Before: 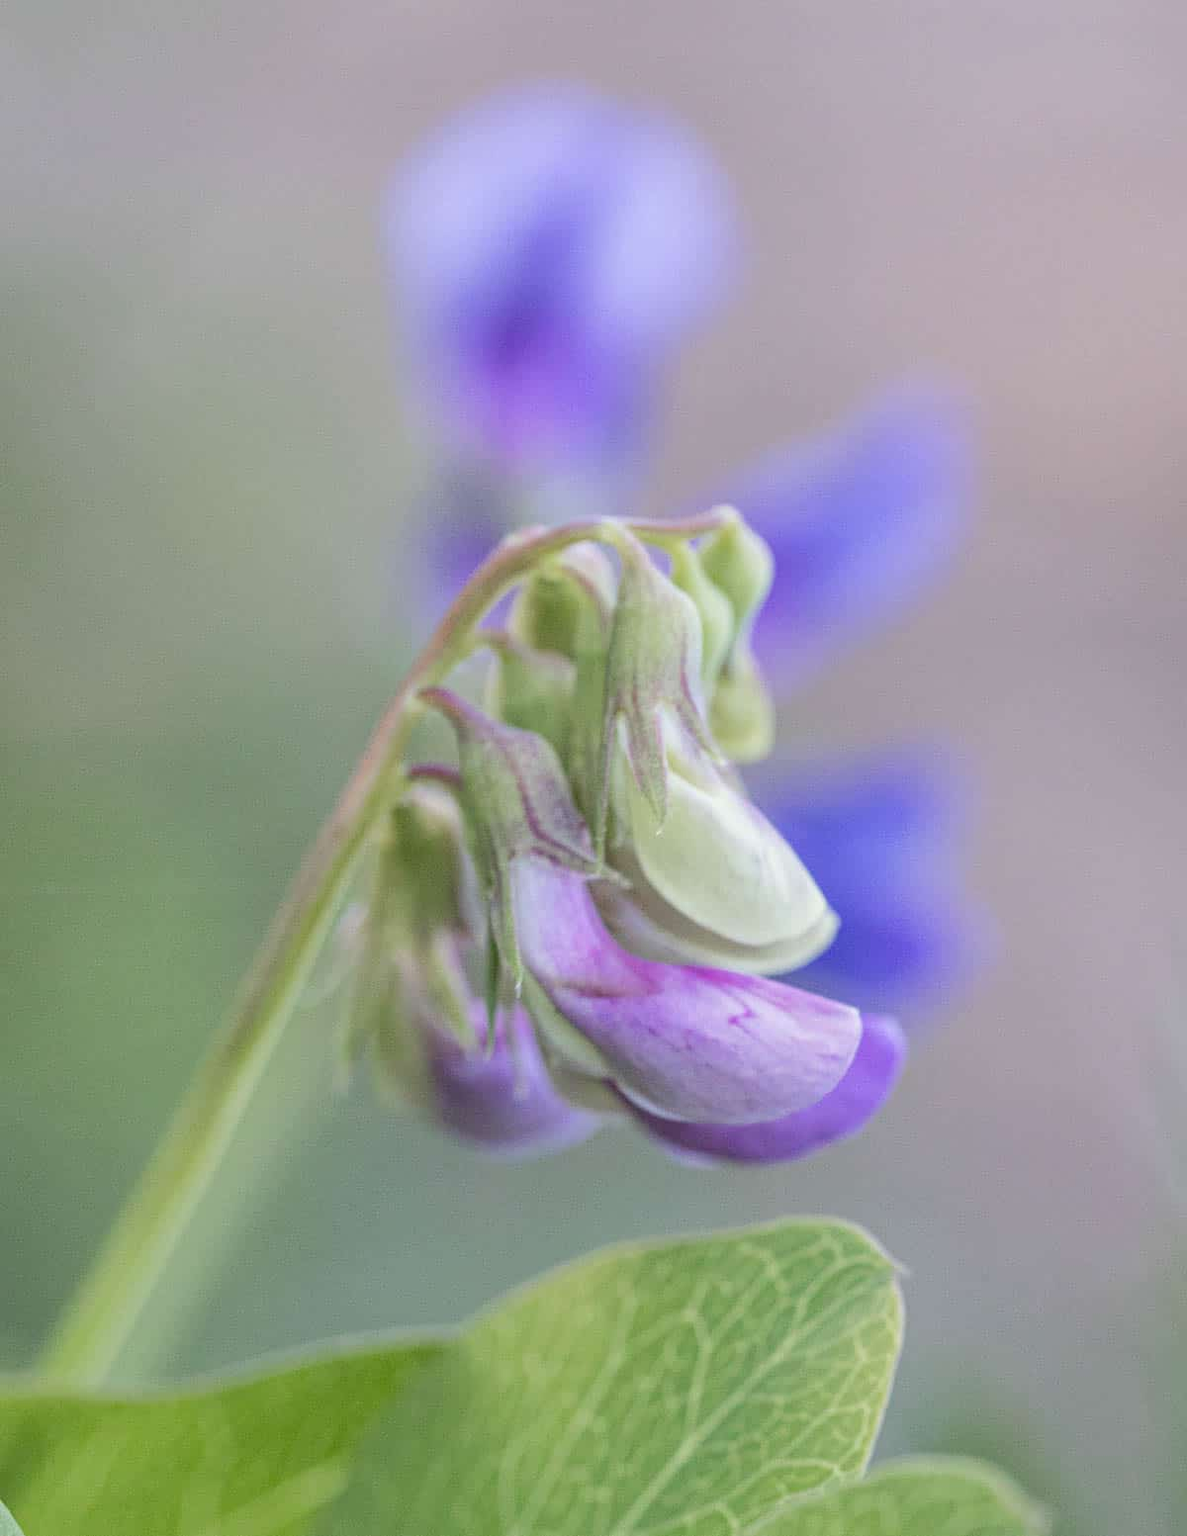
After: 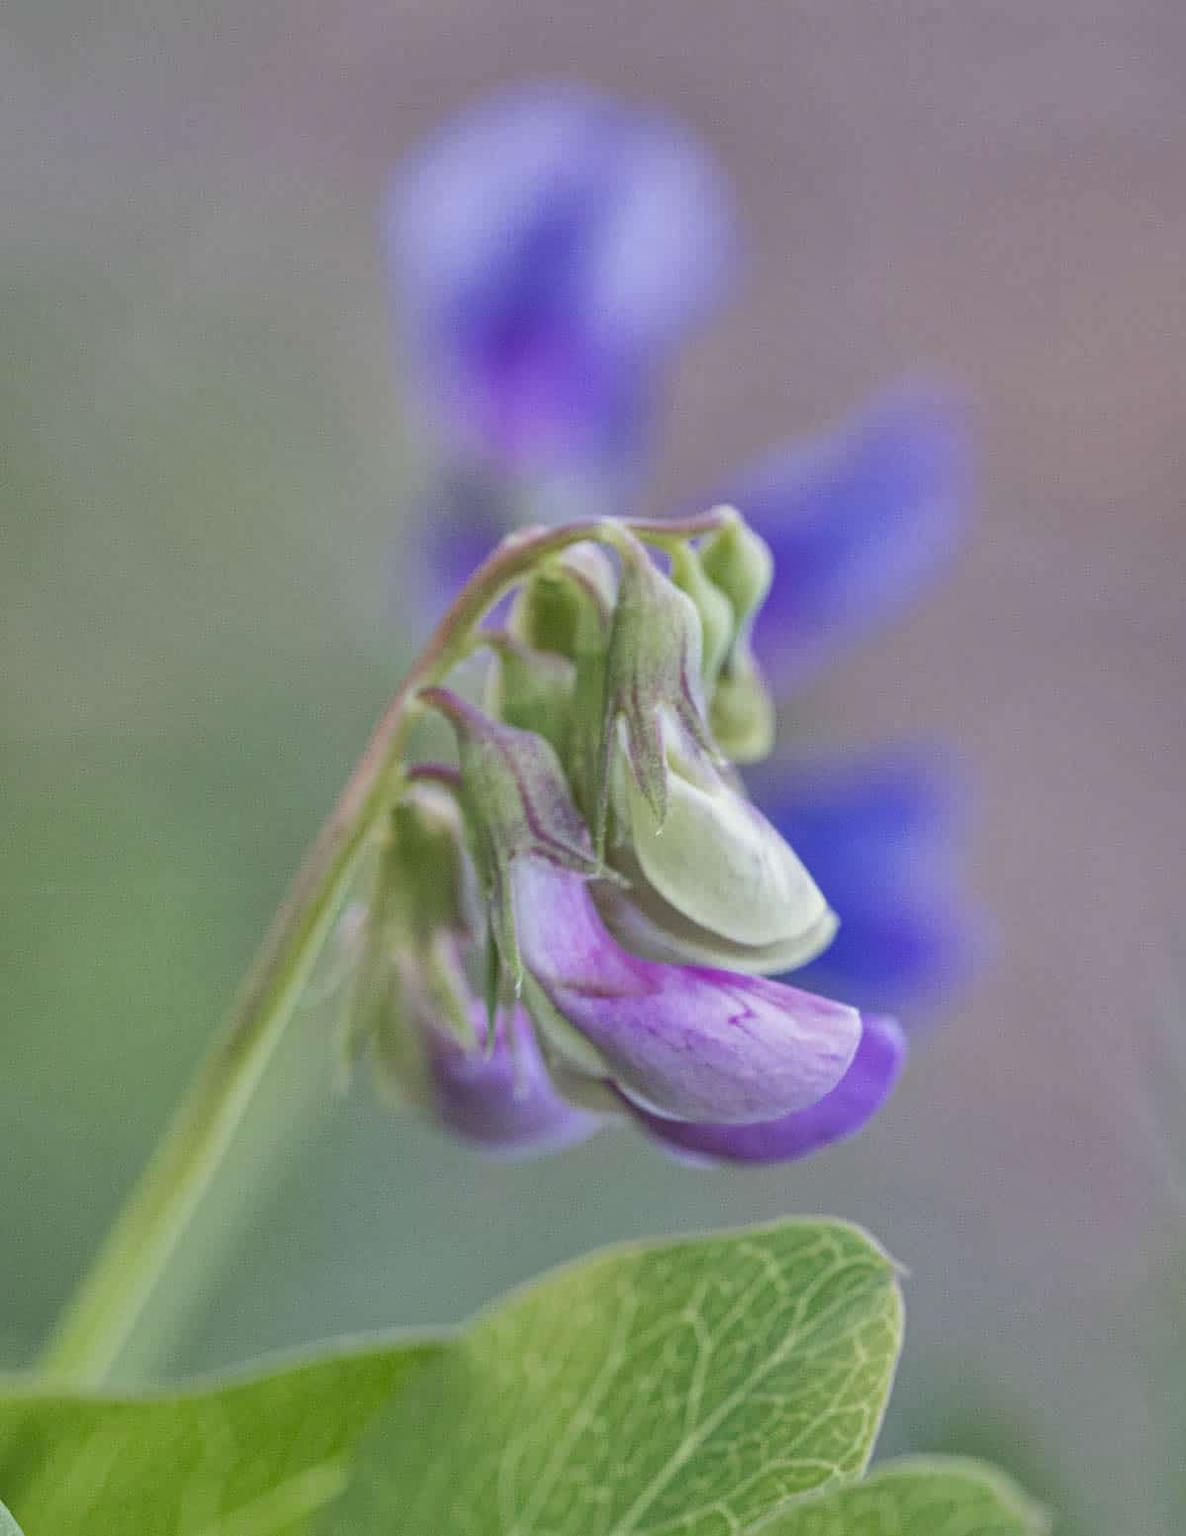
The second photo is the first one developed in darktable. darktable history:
shadows and highlights: shadows 17.95, highlights -83.39, soften with gaussian
